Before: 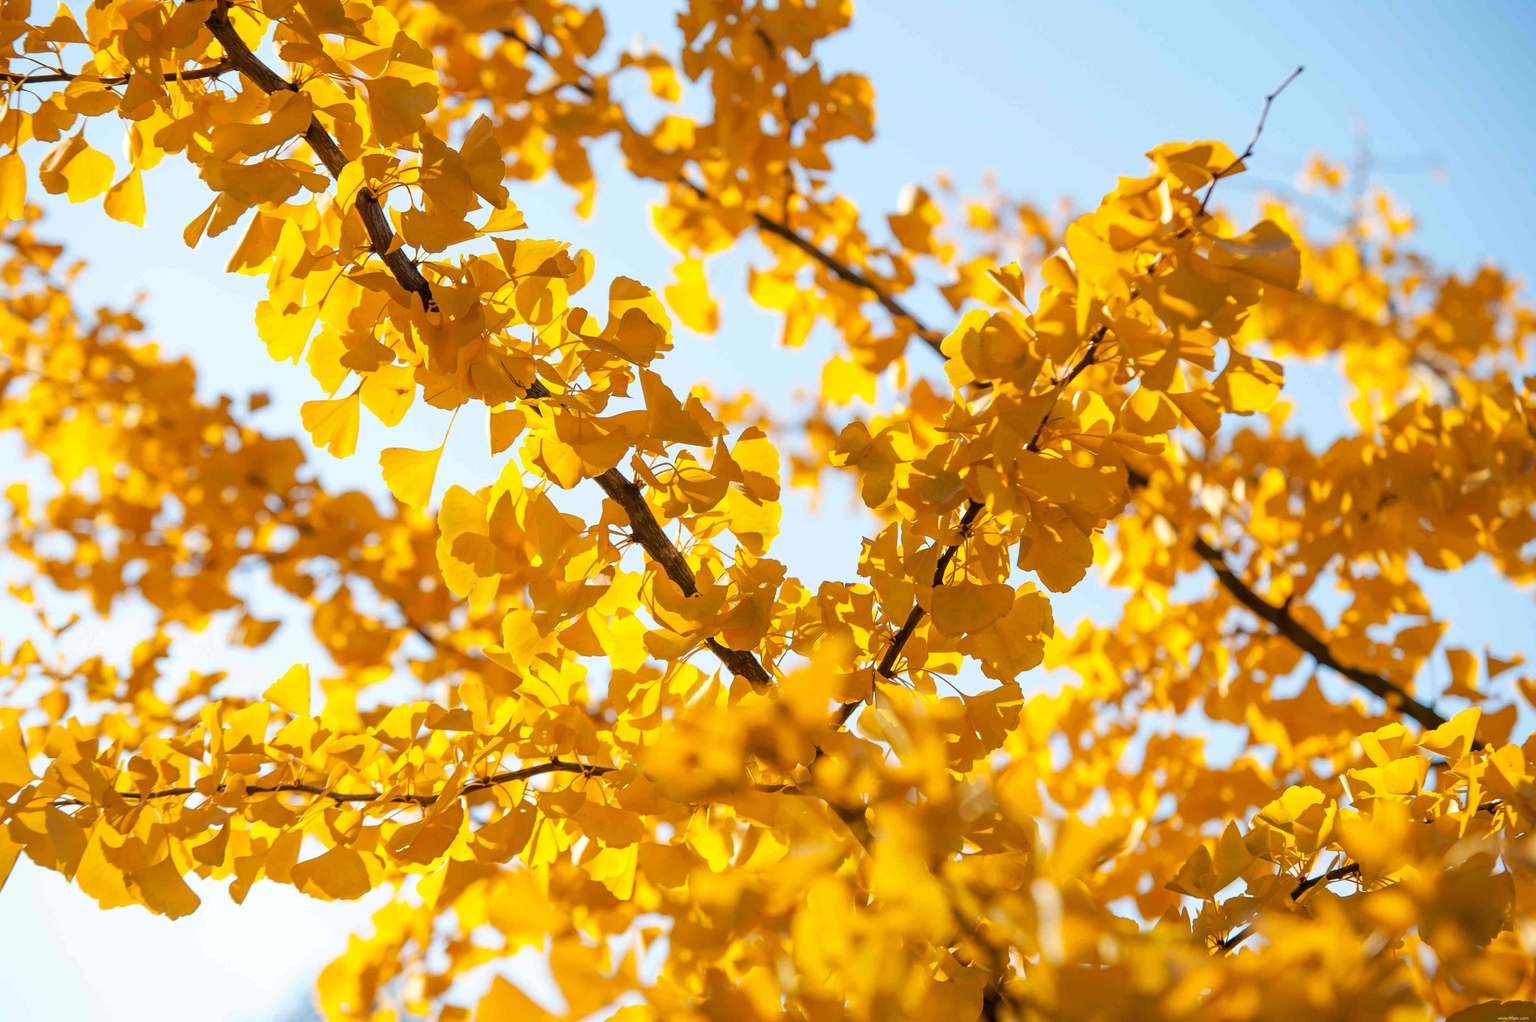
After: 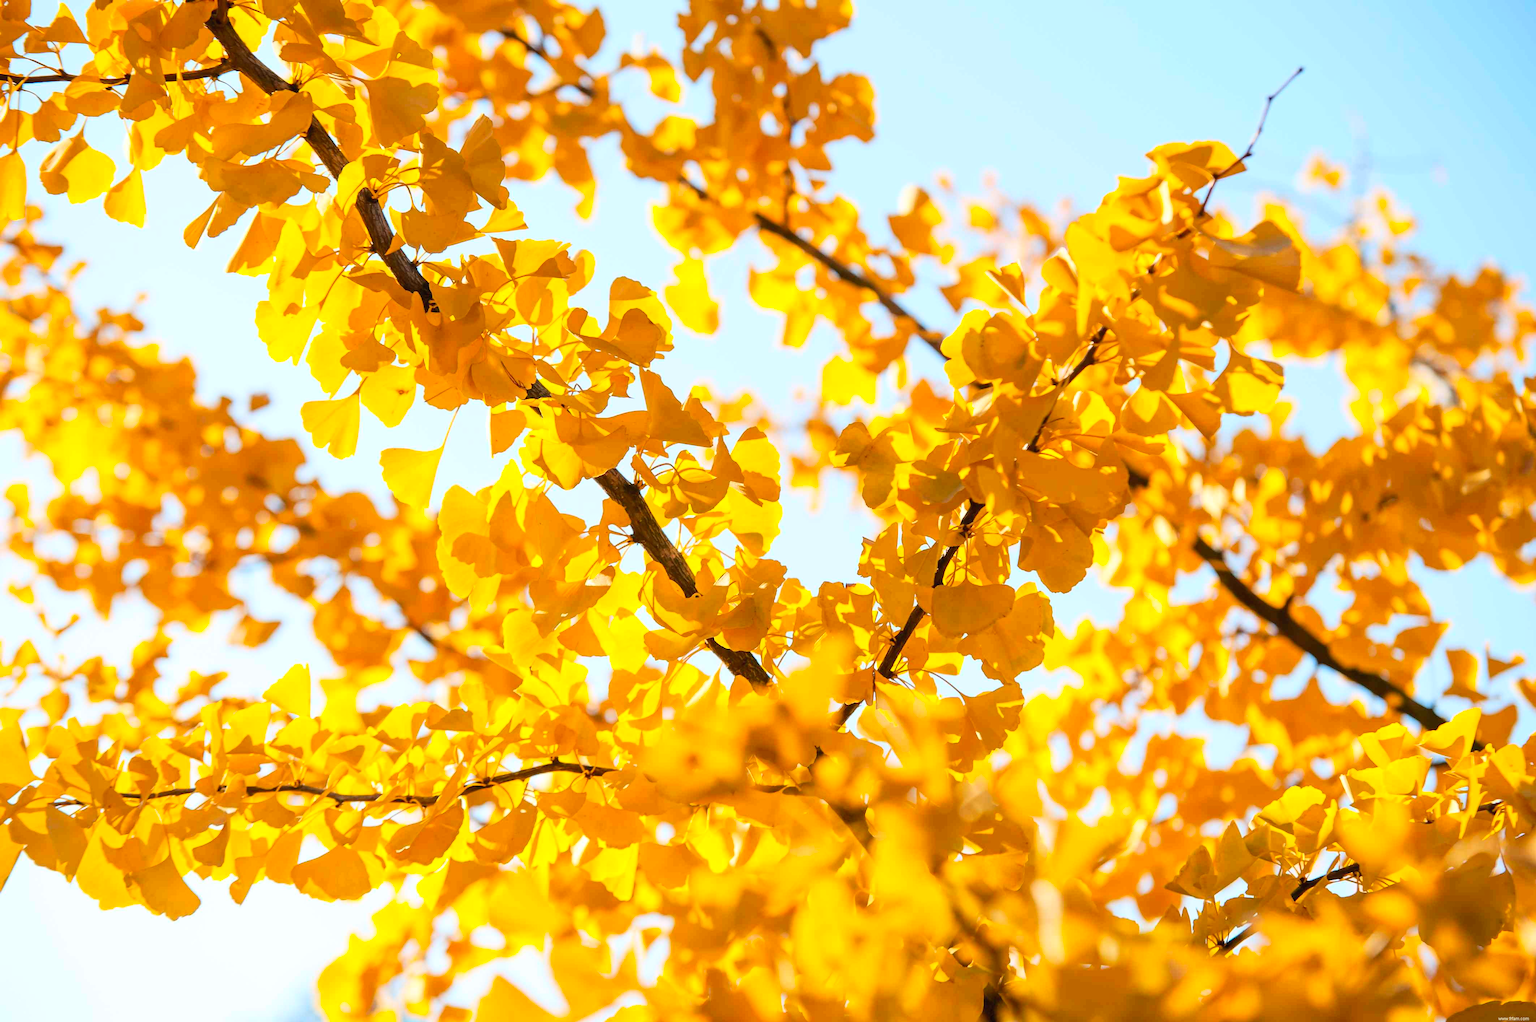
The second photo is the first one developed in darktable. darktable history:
contrast brightness saturation: contrast 0.199, brightness 0.161, saturation 0.224
